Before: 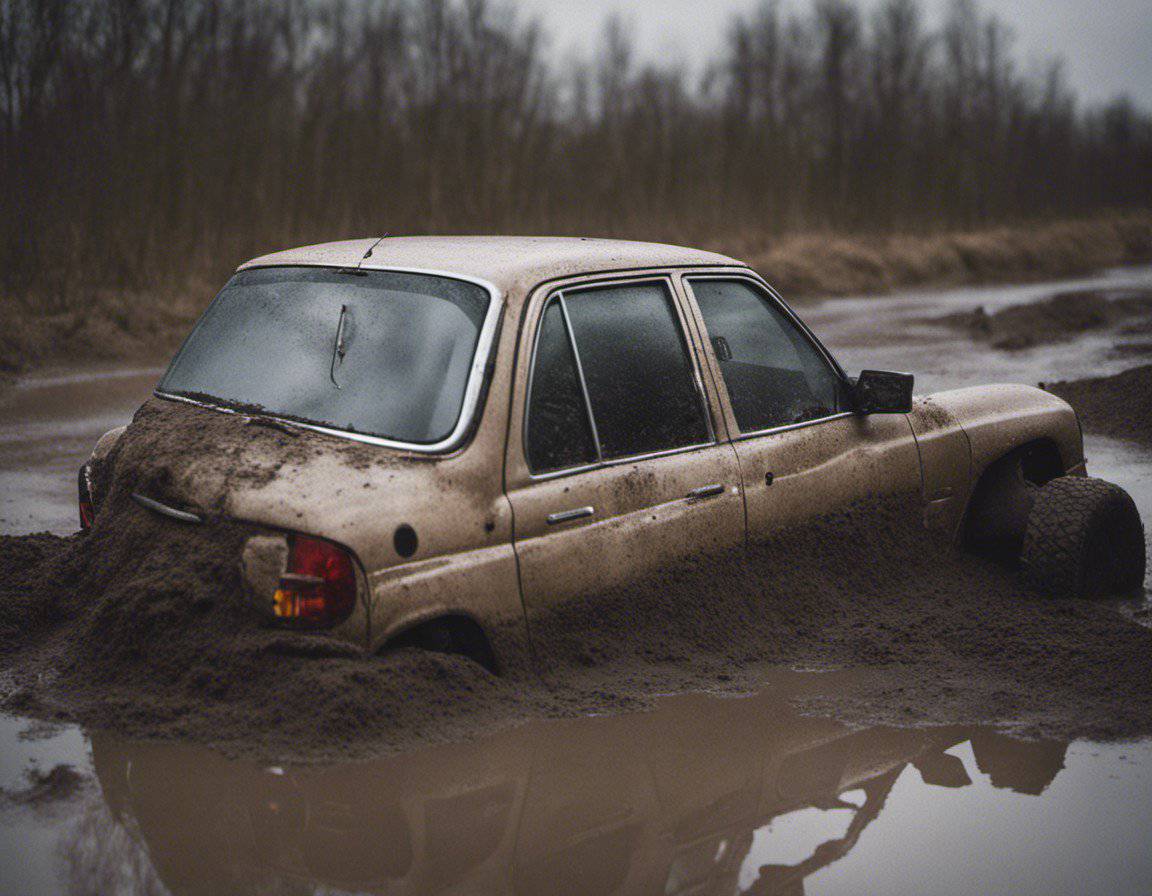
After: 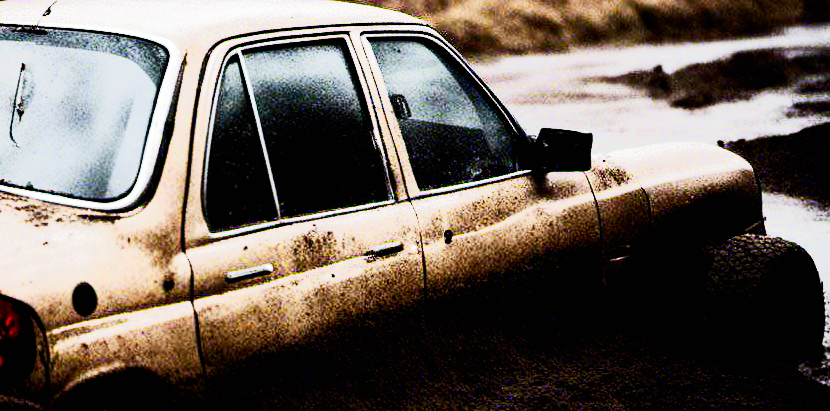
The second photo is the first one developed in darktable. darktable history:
crop and rotate: left 27.945%, top 27.065%, bottom 27.001%
exposure: black level correction 0.028, exposure -0.077 EV, compensate highlight preservation false
tone equalizer: -8 EV -0.532 EV, -7 EV -0.322 EV, -6 EV -0.098 EV, -5 EV 0.437 EV, -4 EV 0.992 EV, -3 EV 0.807 EV, -2 EV -0.008 EV, -1 EV 0.141 EV, +0 EV -0.022 EV, edges refinement/feathering 500, mask exposure compensation -1.57 EV, preserve details no
base curve: curves: ch0 [(0, 0) (0.007, 0.004) (0.027, 0.03) (0.046, 0.07) (0.207, 0.54) (0.442, 0.872) (0.673, 0.972) (1, 1)], preserve colors none
